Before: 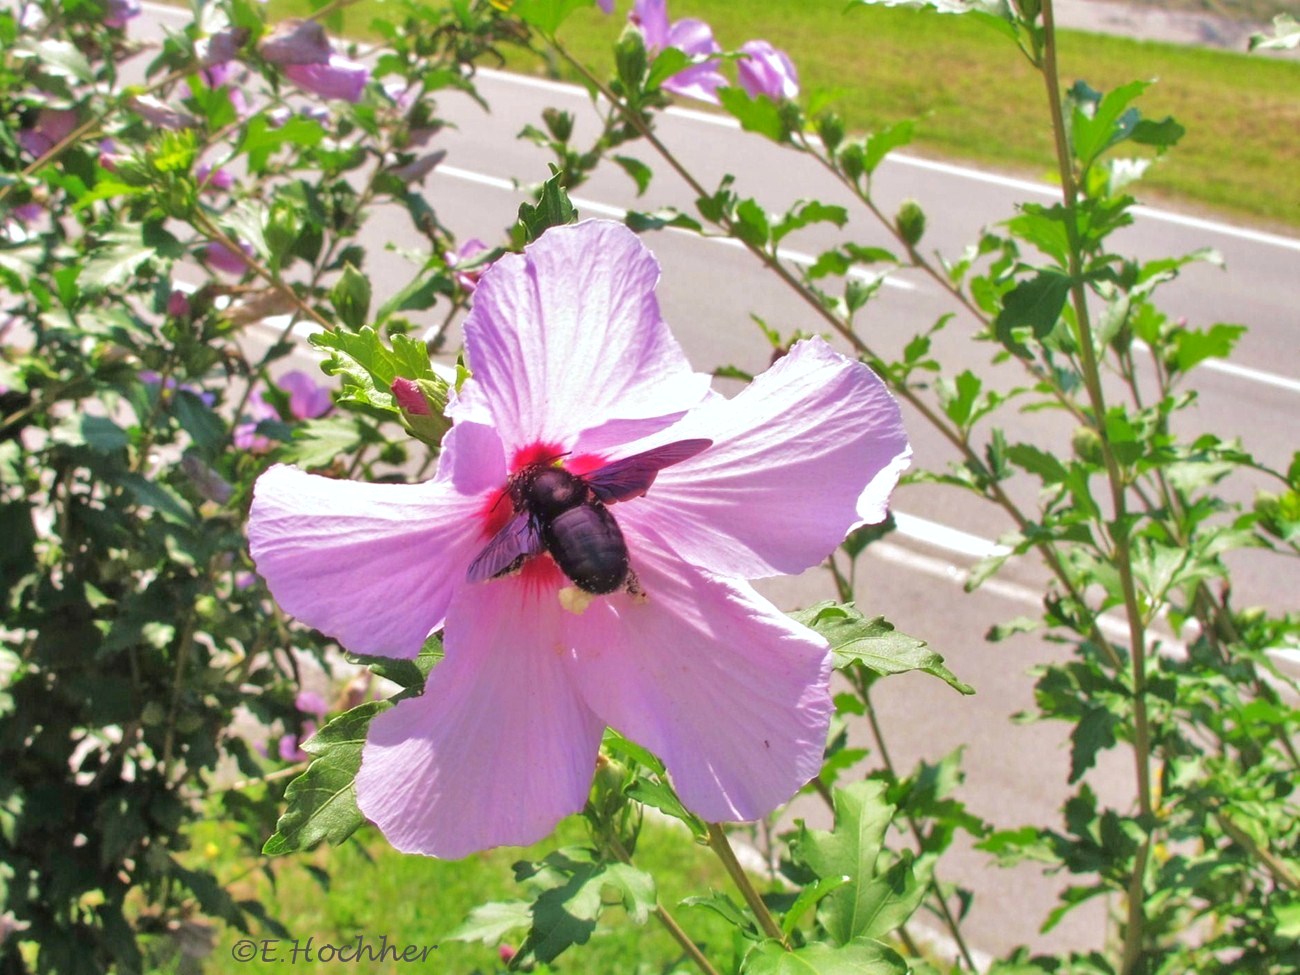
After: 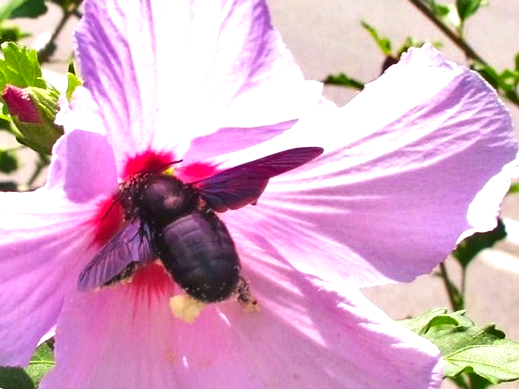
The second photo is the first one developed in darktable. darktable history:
shadows and highlights: soften with gaussian
crop: left 30%, top 30%, right 30%, bottom 30%
exposure: exposure 0.485 EV, compensate highlight preservation false
contrast brightness saturation: contrast 0.15, brightness 0.05
